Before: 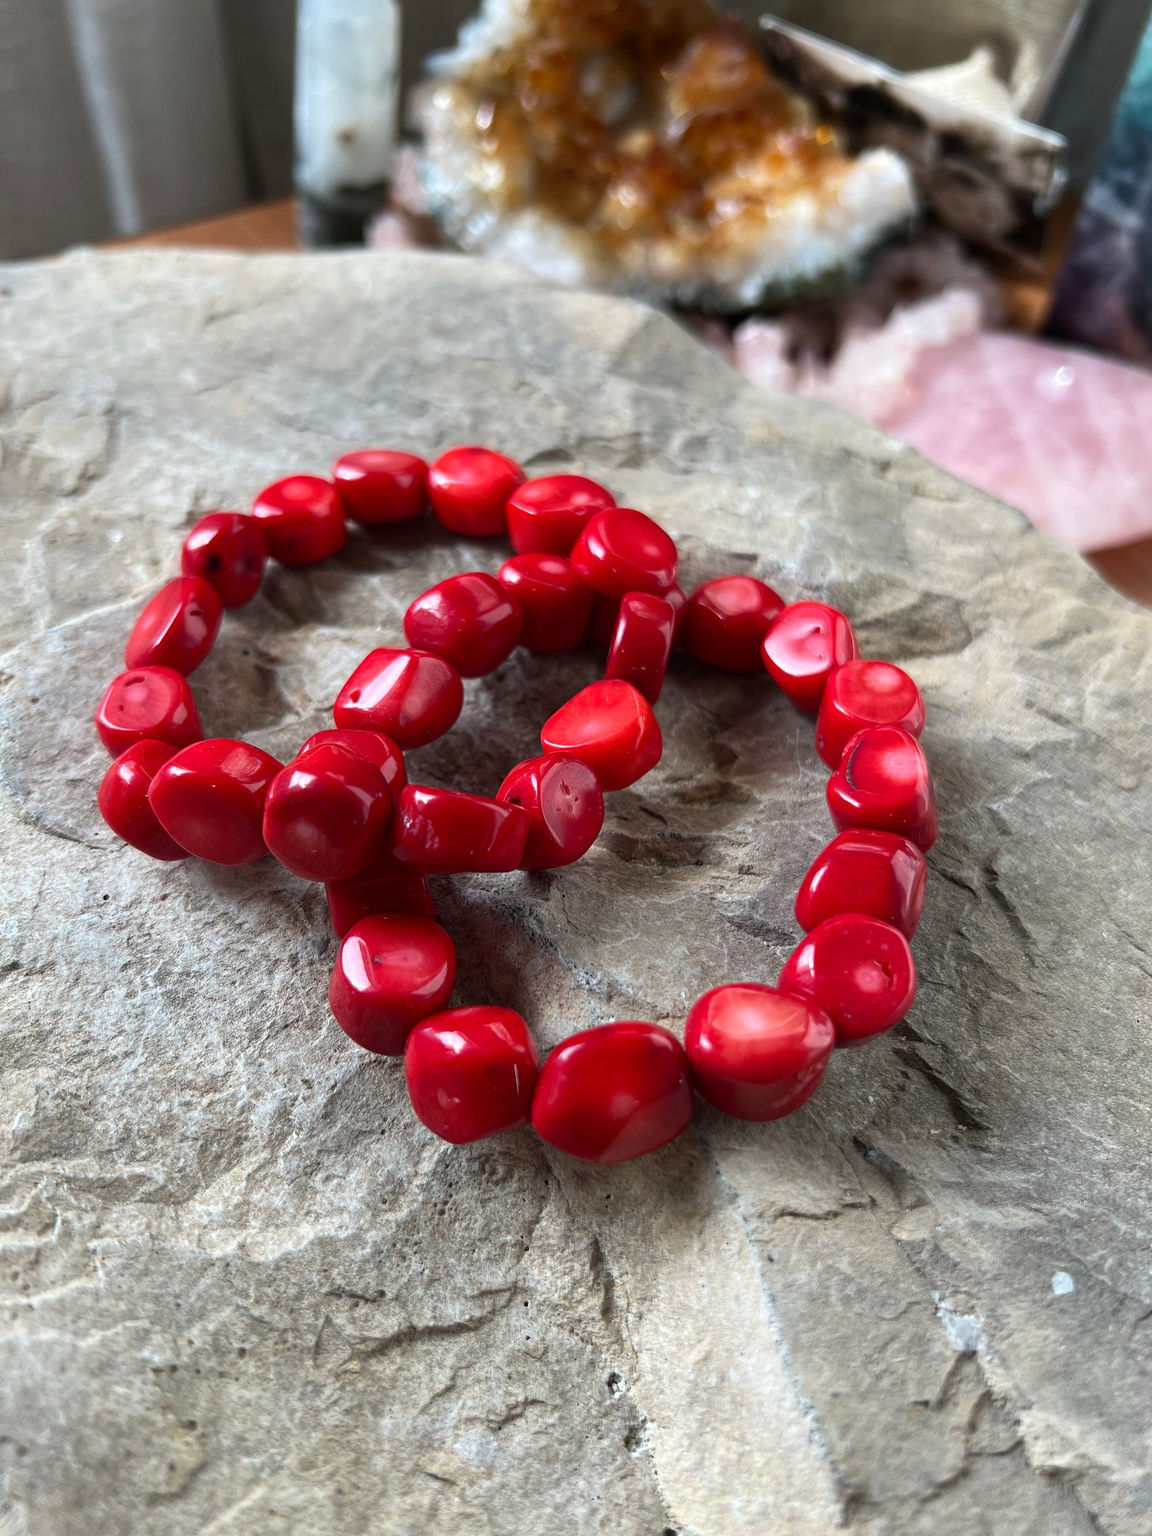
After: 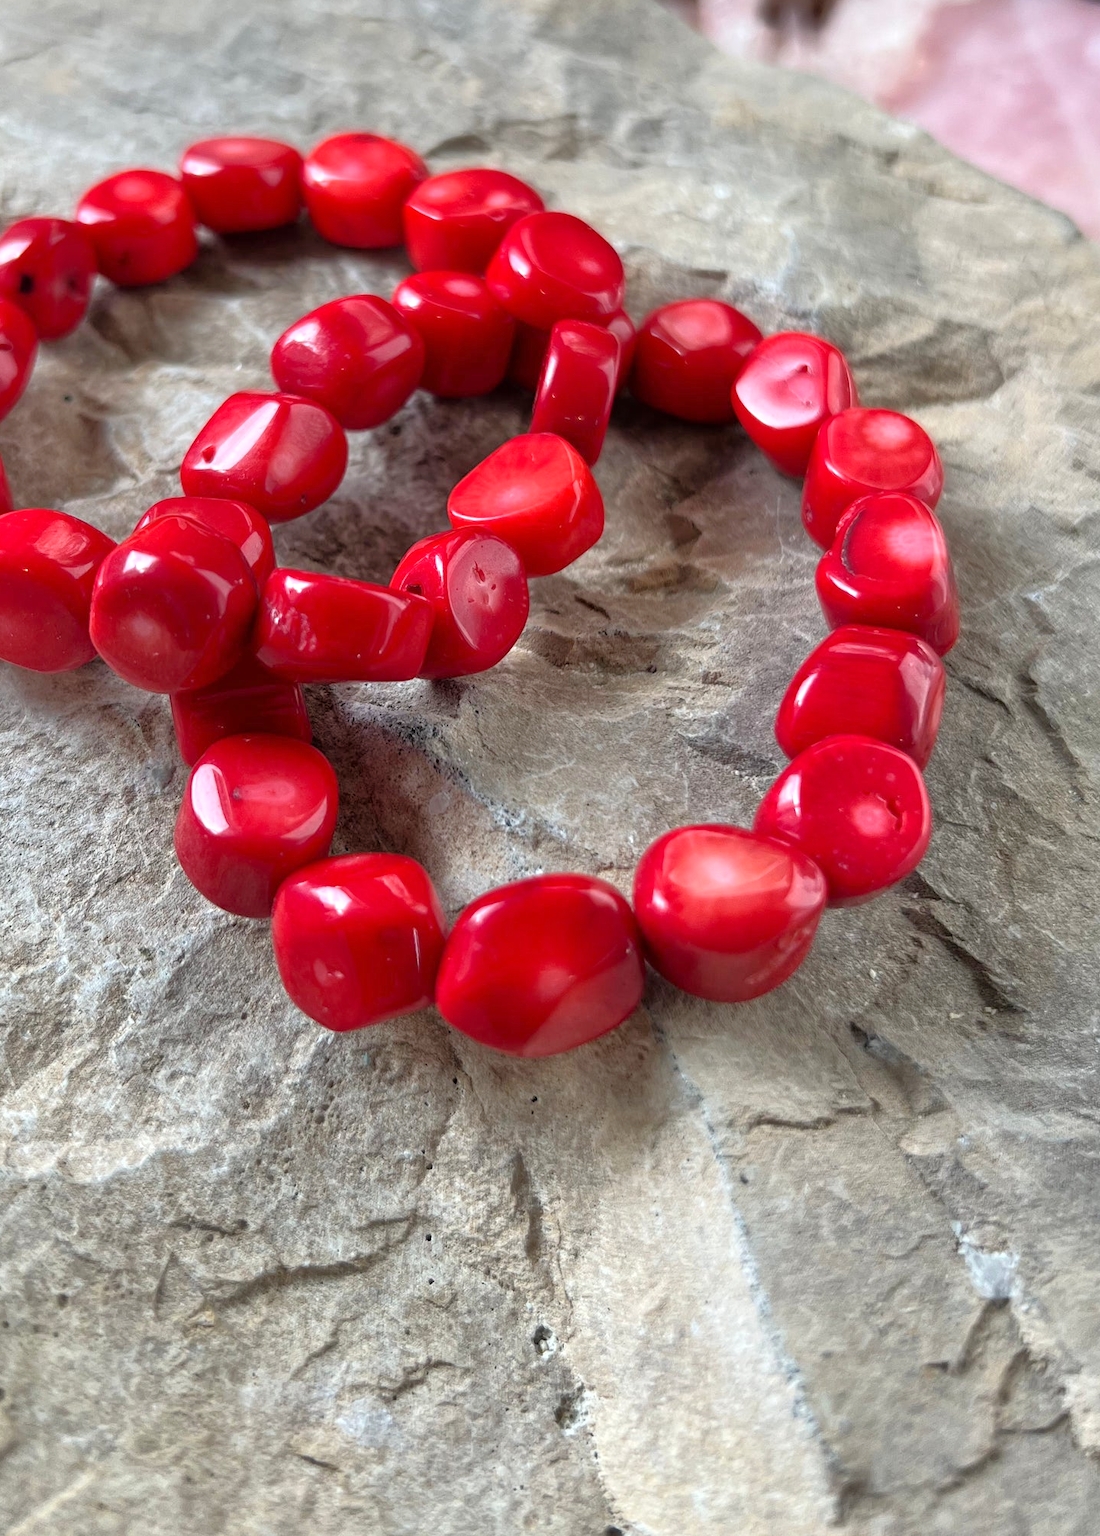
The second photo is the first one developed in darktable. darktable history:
tone equalizer: -7 EV 0.159 EV, -6 EV 0.587 EV, -5 EV 1.19 EV, -4 EV 1.35 EV, -3 EV 1.18 EV, -2 EV 0.6 EV, -1 EV 0.156 EV
crop: left 16.848%, top 22.404%, right 9.005%
